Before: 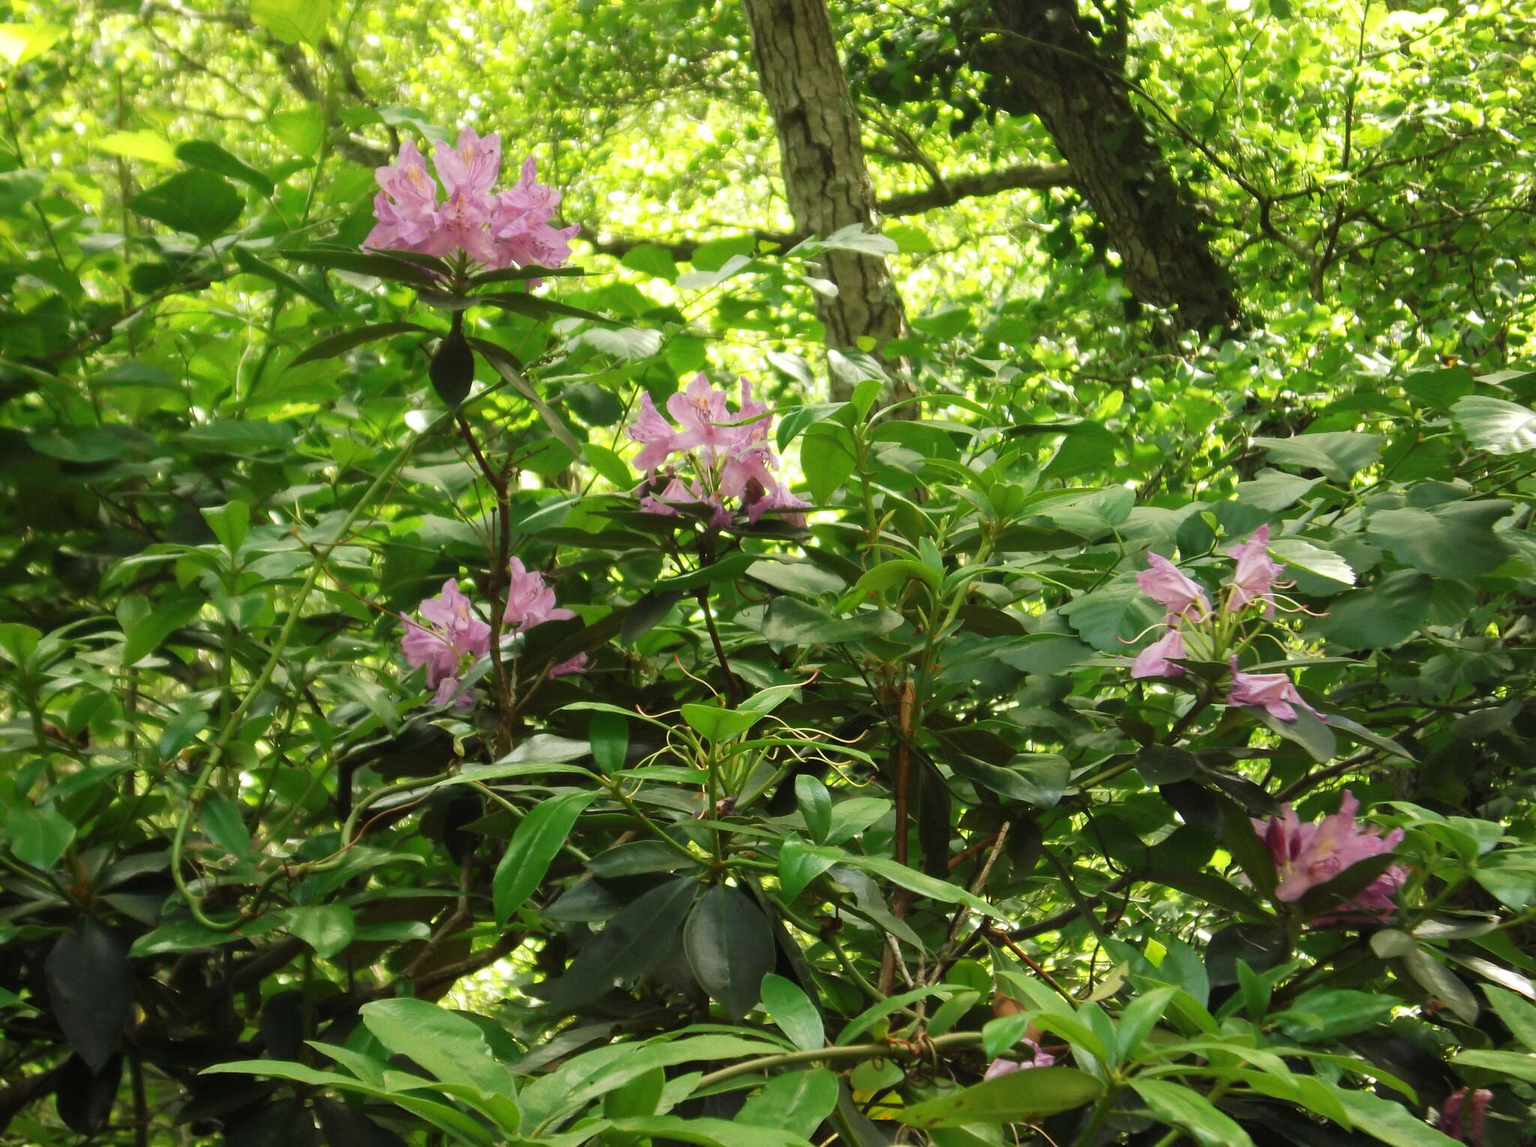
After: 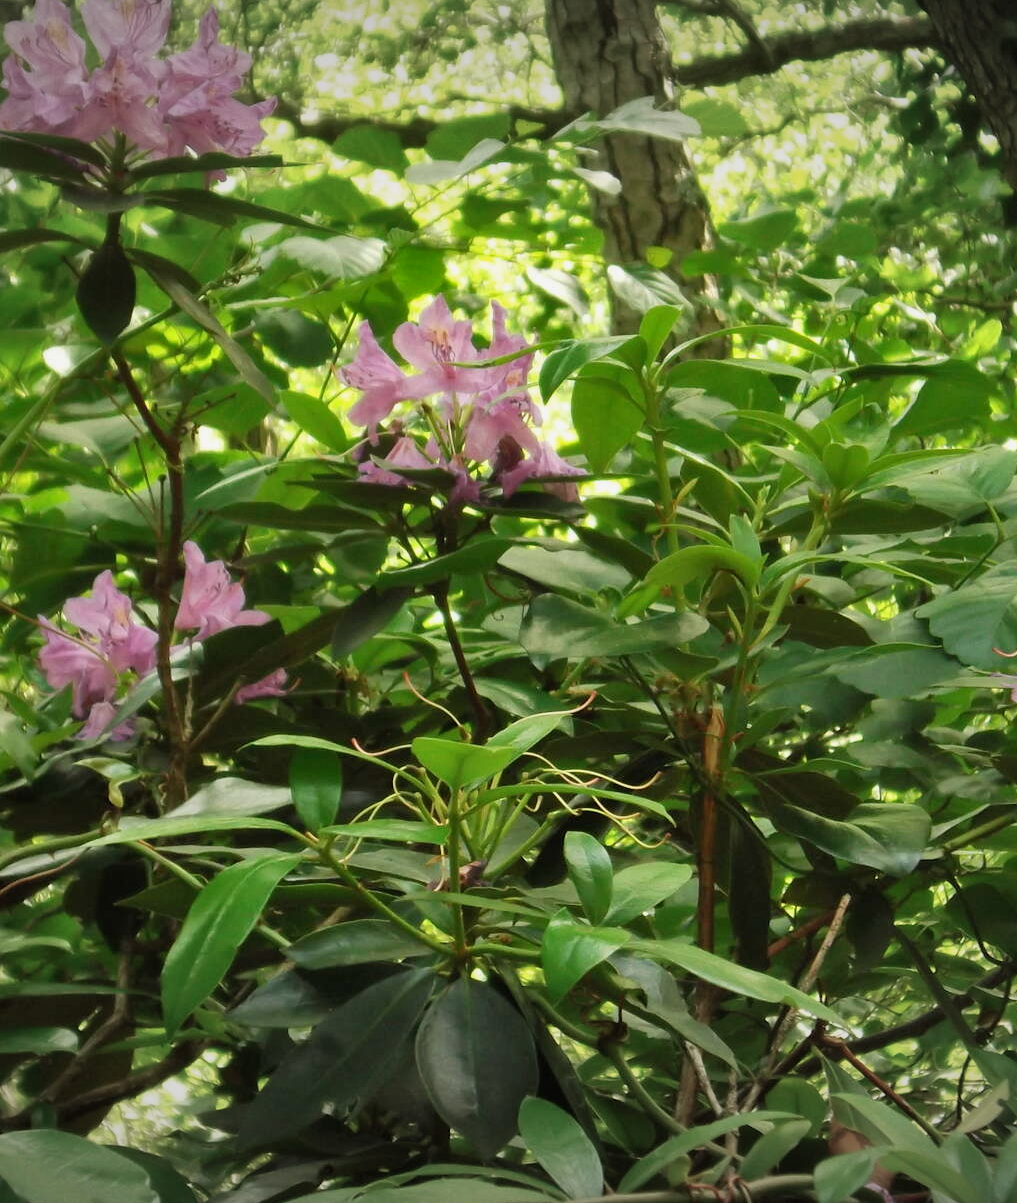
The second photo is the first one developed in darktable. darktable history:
exposure: black level correction 0.001, exposure -0.124 EV, compensate exposure bias true, compensate highlight preservation false
vignetting: fall-off start 99.07%, fall-off radius 100.82%, width/height ratio 1.425
shadows and highlights: highlights color adjustment 41.68%, low approximation 0.01, soften with gaussian
crop and rotate: angle 0.023°, left 24.25%, top 13.171%, right 26.06%, bottom 8.06%
